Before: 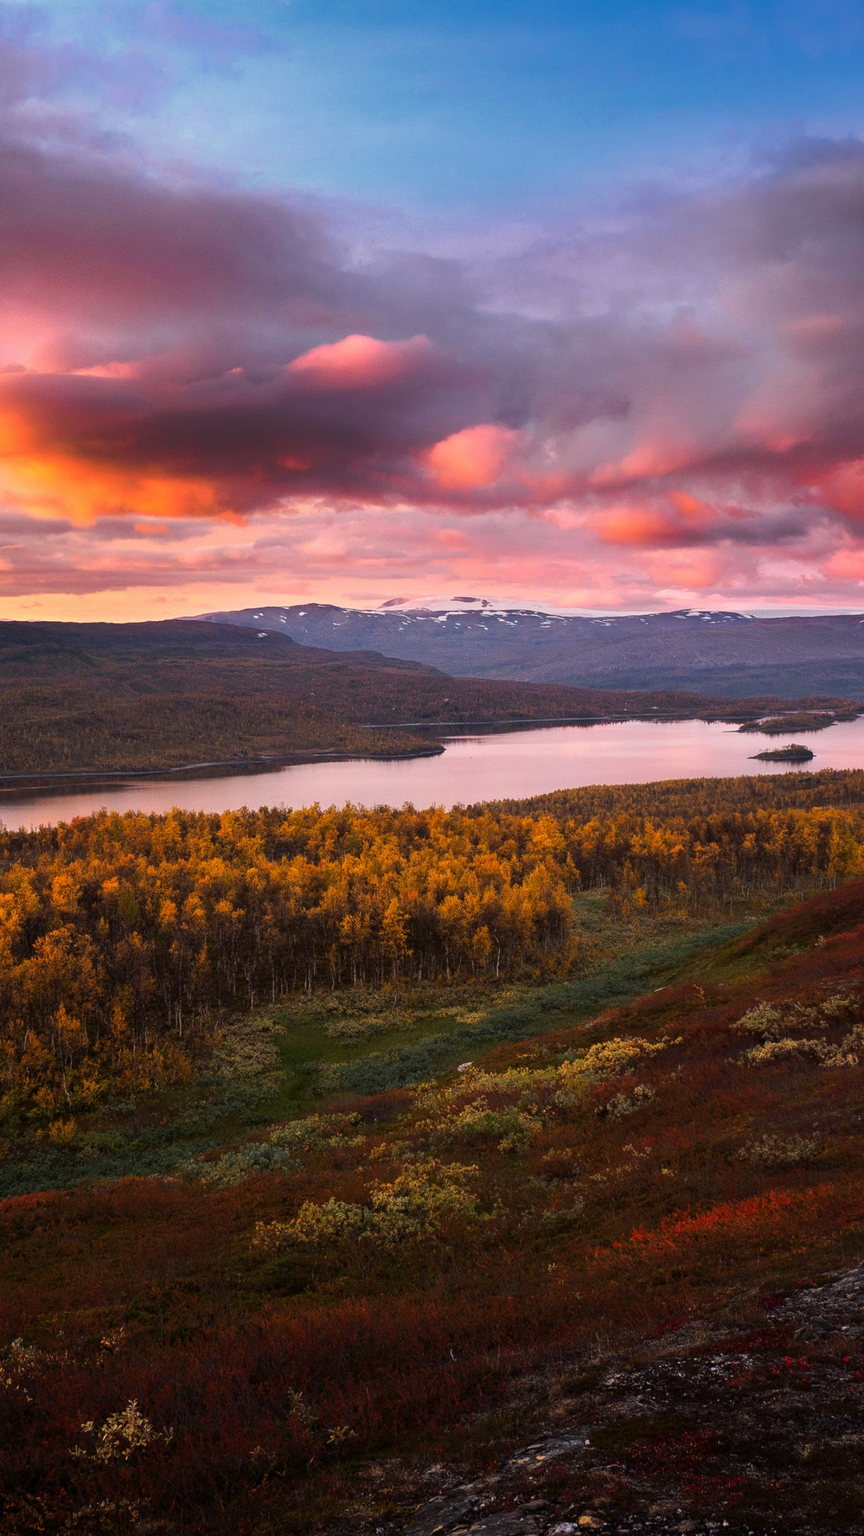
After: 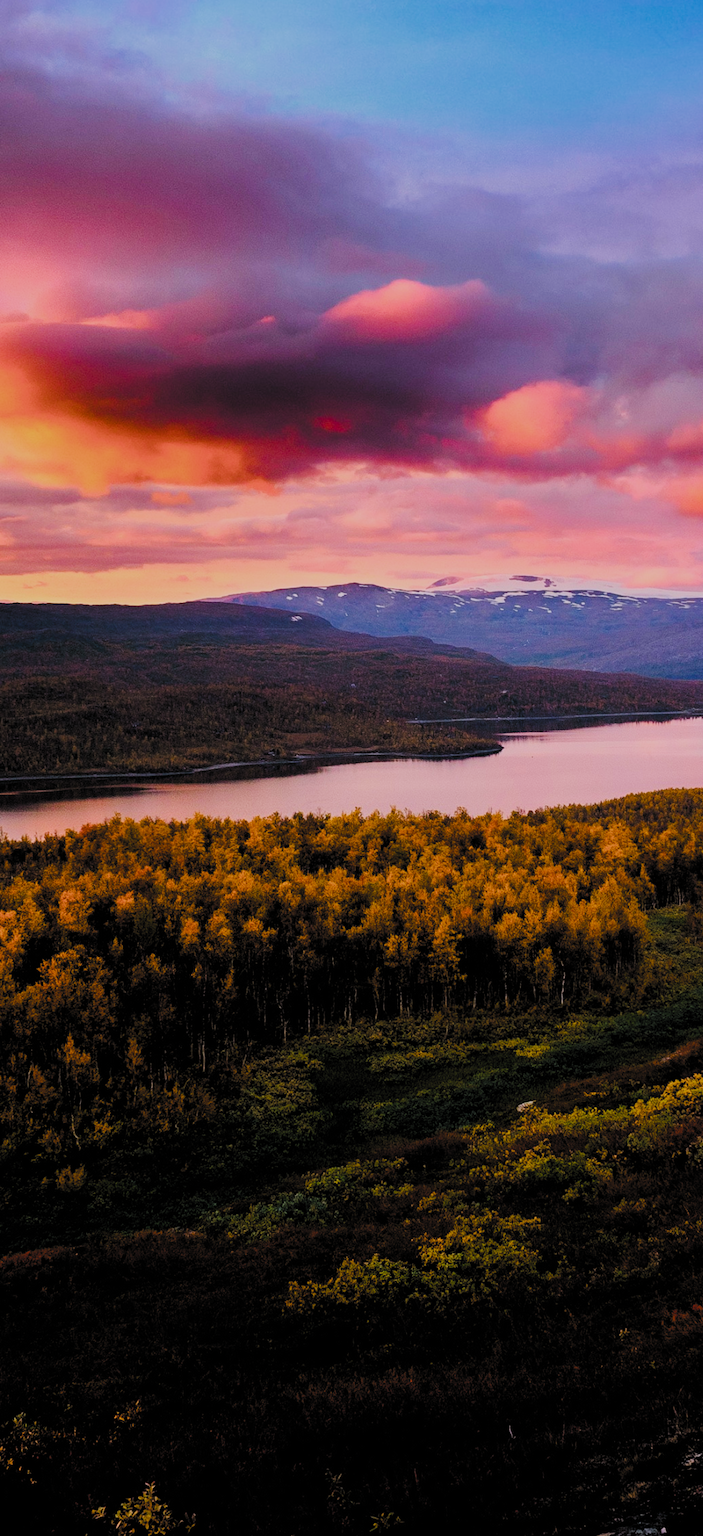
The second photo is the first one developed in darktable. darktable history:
color balance rgb: power › luminance -7.624%, power › chroma 1.098%, power › hue 216.79°, perceptual saturation grading › global saturation 20%, perceptual saturation grading › highlights -25.289%, perceptual saturation grading › shadows 49.219%, global vibrance 50.527%
filmic rgb: black relative exposure -4.09 EV, white relative exposure 5.13 EV, hardness 2.13, contrast 1.181, color science v5 (2021), contrast in shadows safe, contrast in highlights safe
crop: top 5.739%, right 27.897%, bottom 5.718%
